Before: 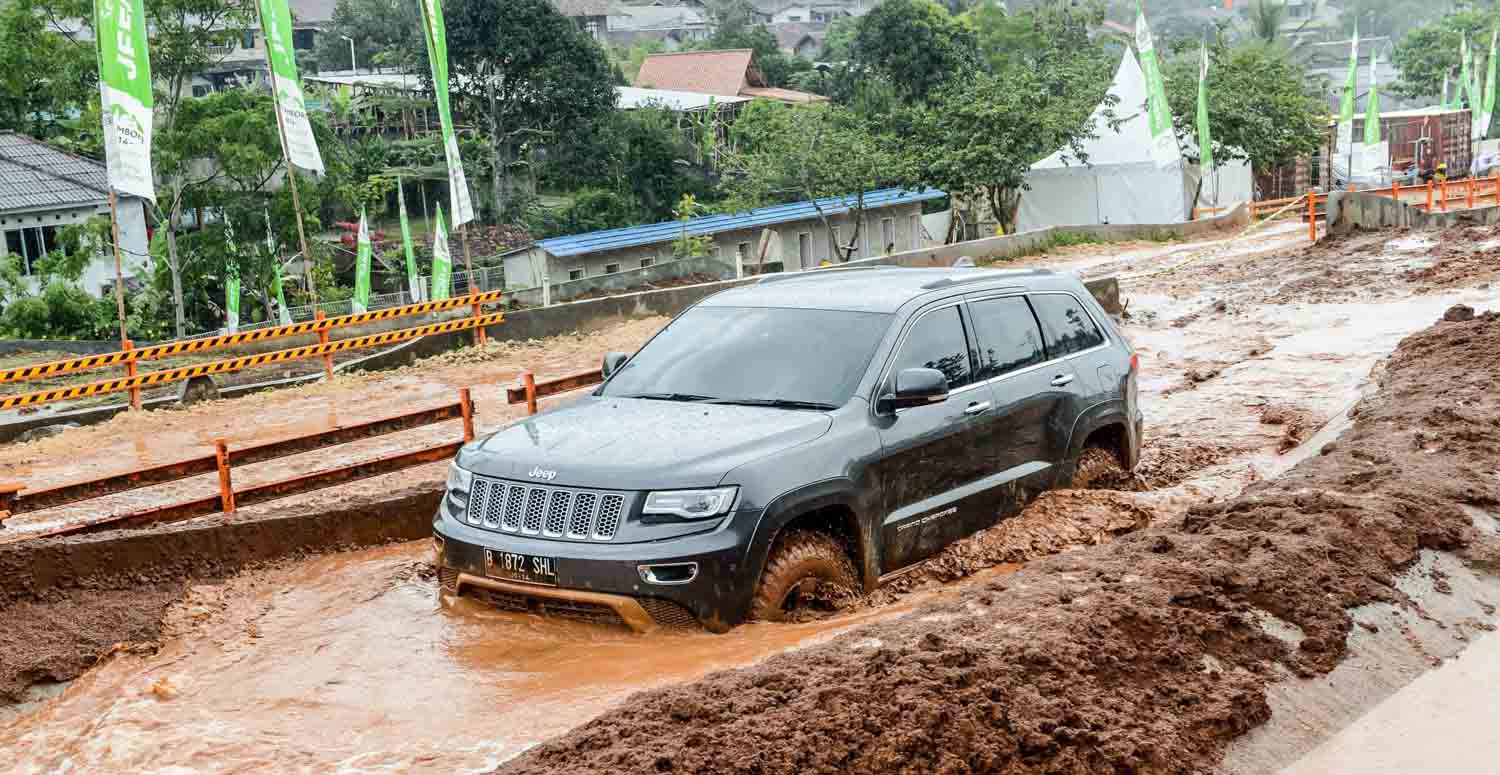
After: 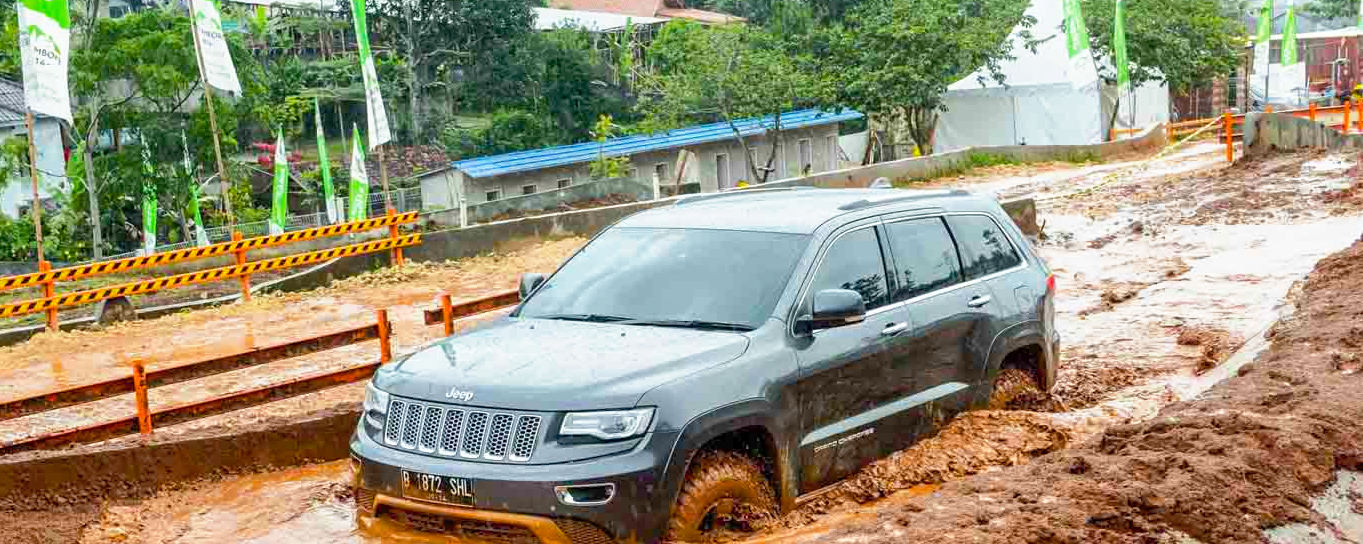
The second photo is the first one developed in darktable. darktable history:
base curve: curves: ch0 [(0, 0) (0.688, 0.865) (1, 1)], preserve colors none
crop: left 5.596%, top 10.314%, right 3.534%, bottom 19.395%
color balance rgb: perceptual saturation grading › global saturation 30%, global vibrance 20%
shadows and highlights: on, module defaults
